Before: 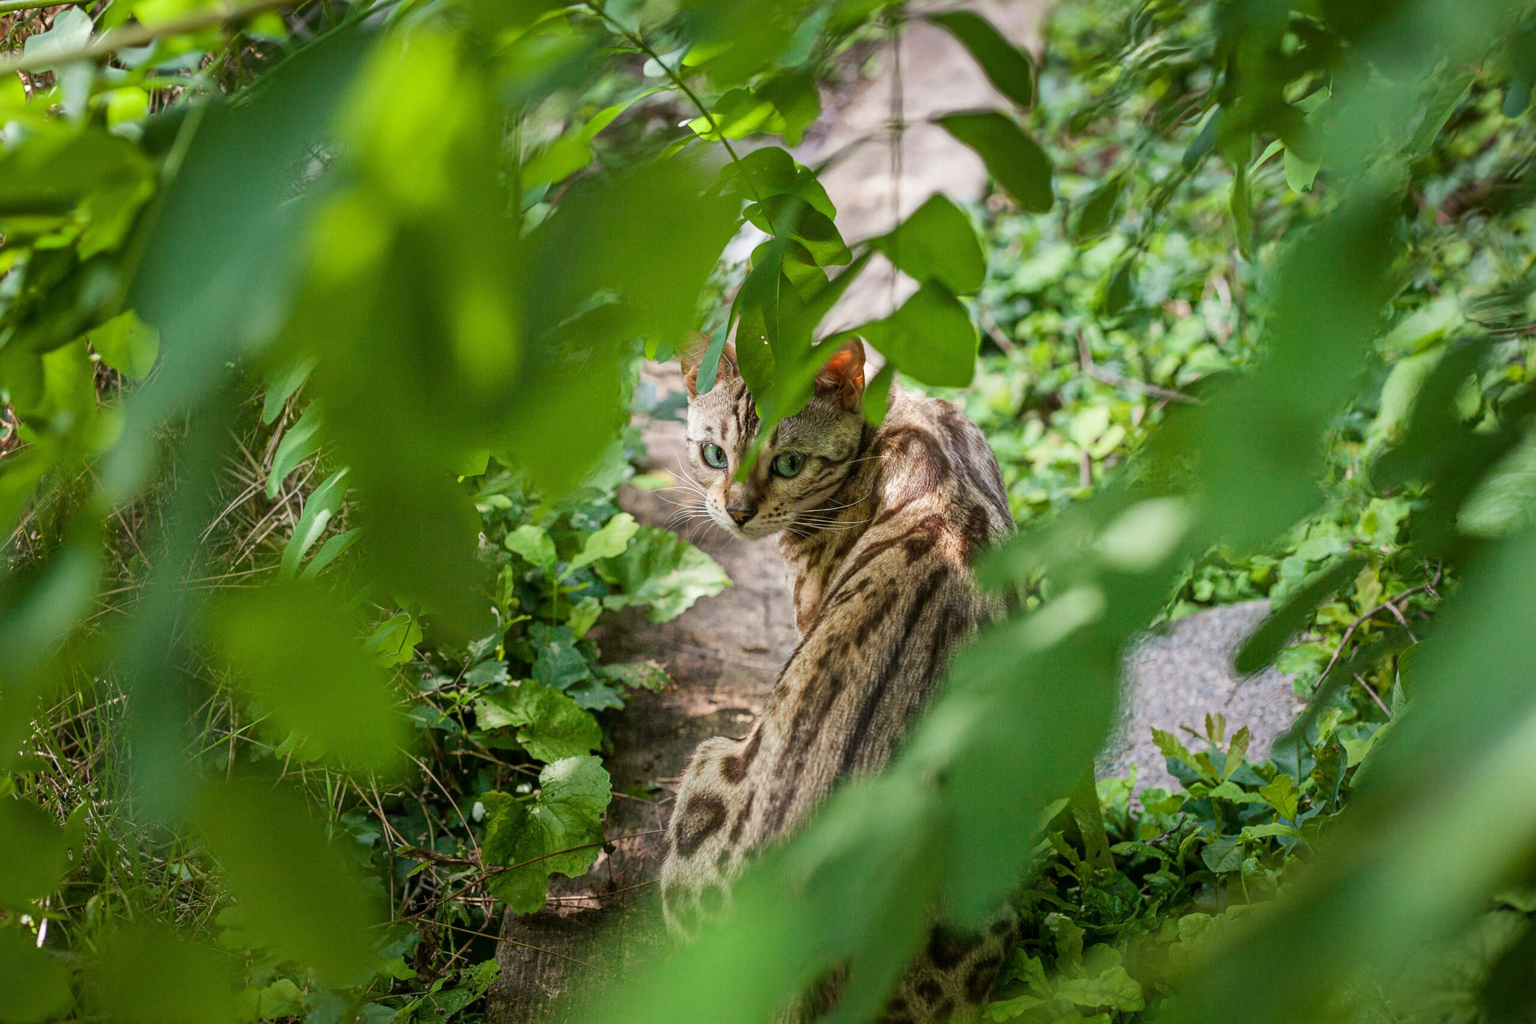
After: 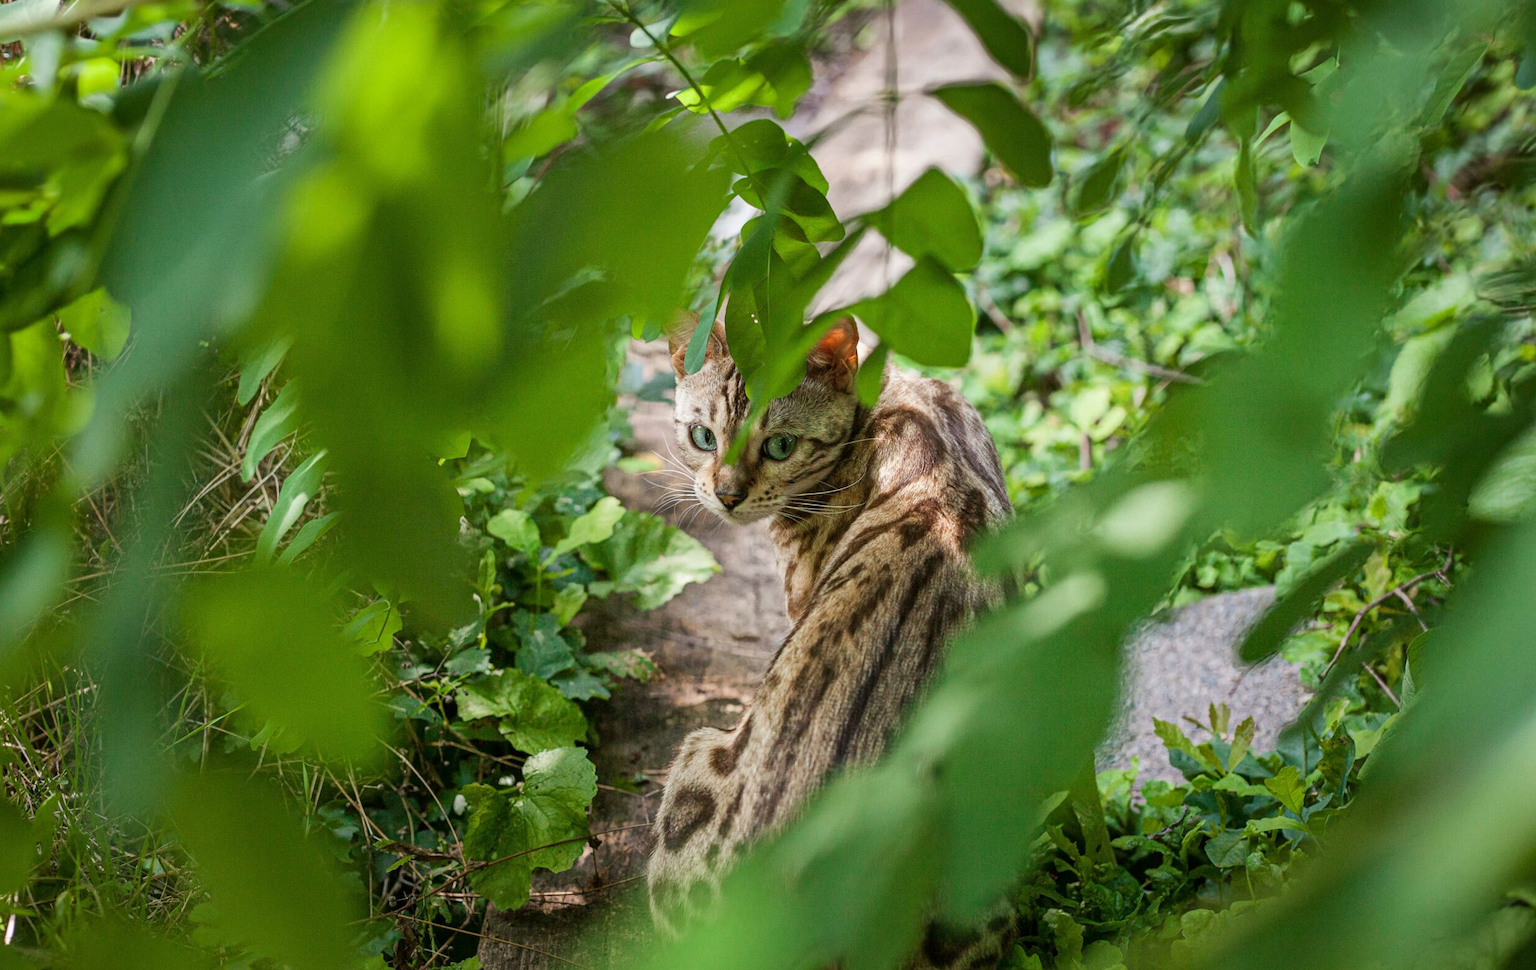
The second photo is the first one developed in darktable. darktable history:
crop: left 2.139%, top 3.065%, right 0.816%, bottom 4.927%
